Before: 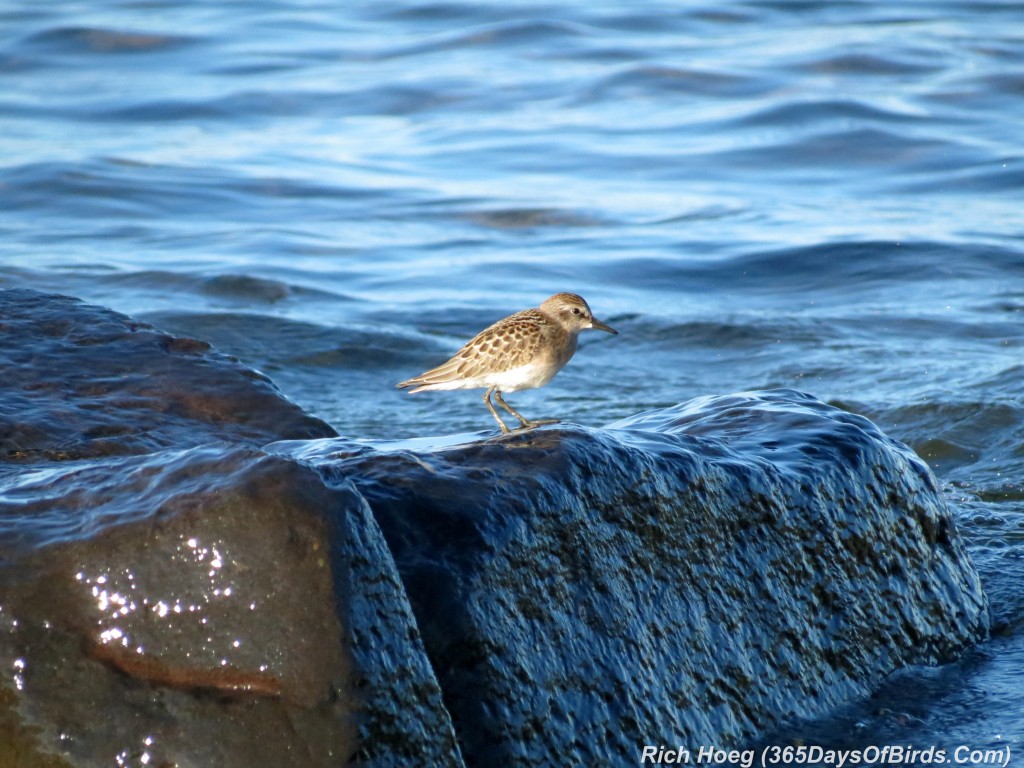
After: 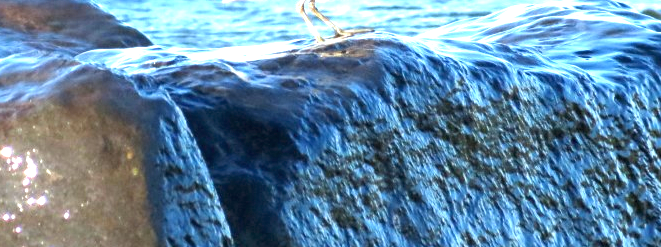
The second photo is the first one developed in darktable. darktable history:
crop: left 18.226%, top 51.003%, right 17.146%, bottom 16.831%
exposure: black level correction 0, exposure 1.741 EV, compensate highlight preservation false
